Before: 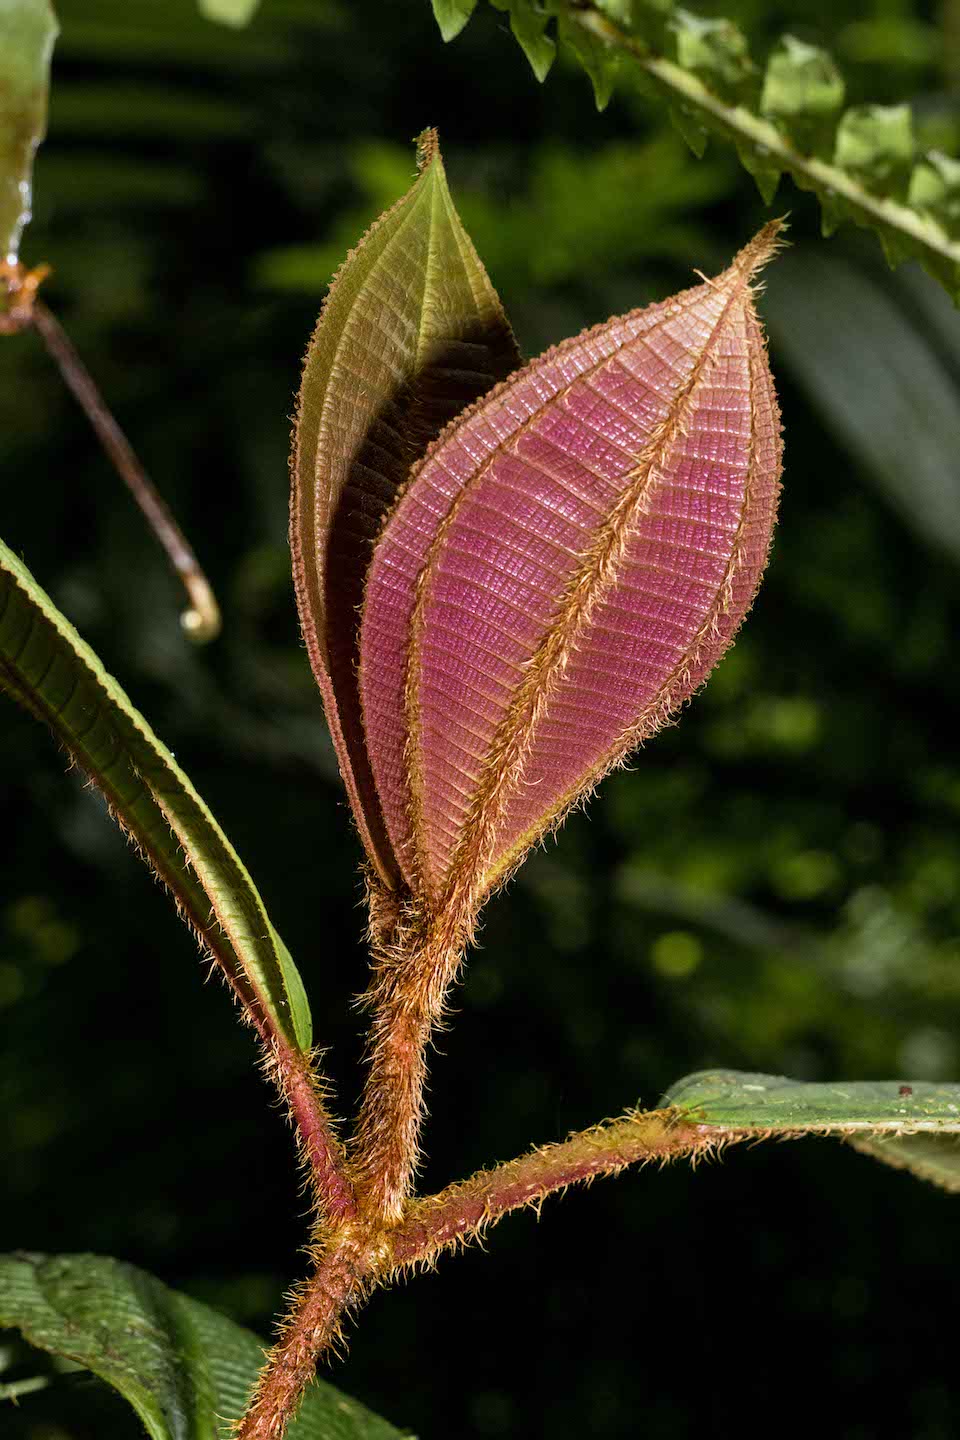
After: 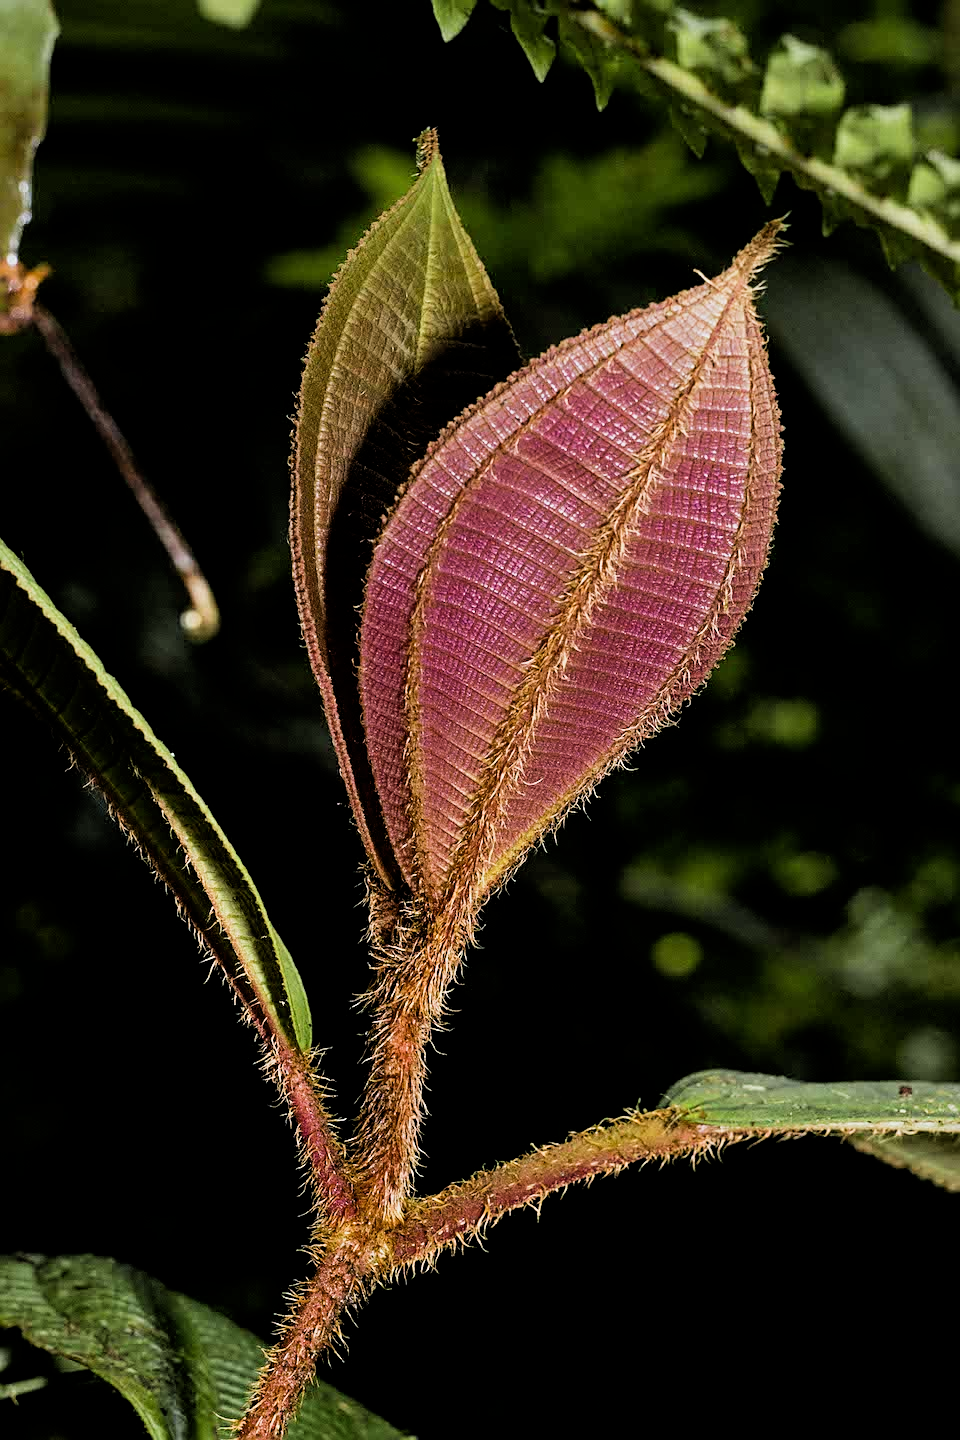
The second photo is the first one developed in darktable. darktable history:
filmic rgb: black relative exposure -5 EV, white relative exposure 3.5 EV, hardness 3.19, contrast 1.2, highlights saturation mix -50%
sharpen: on, module defaults
